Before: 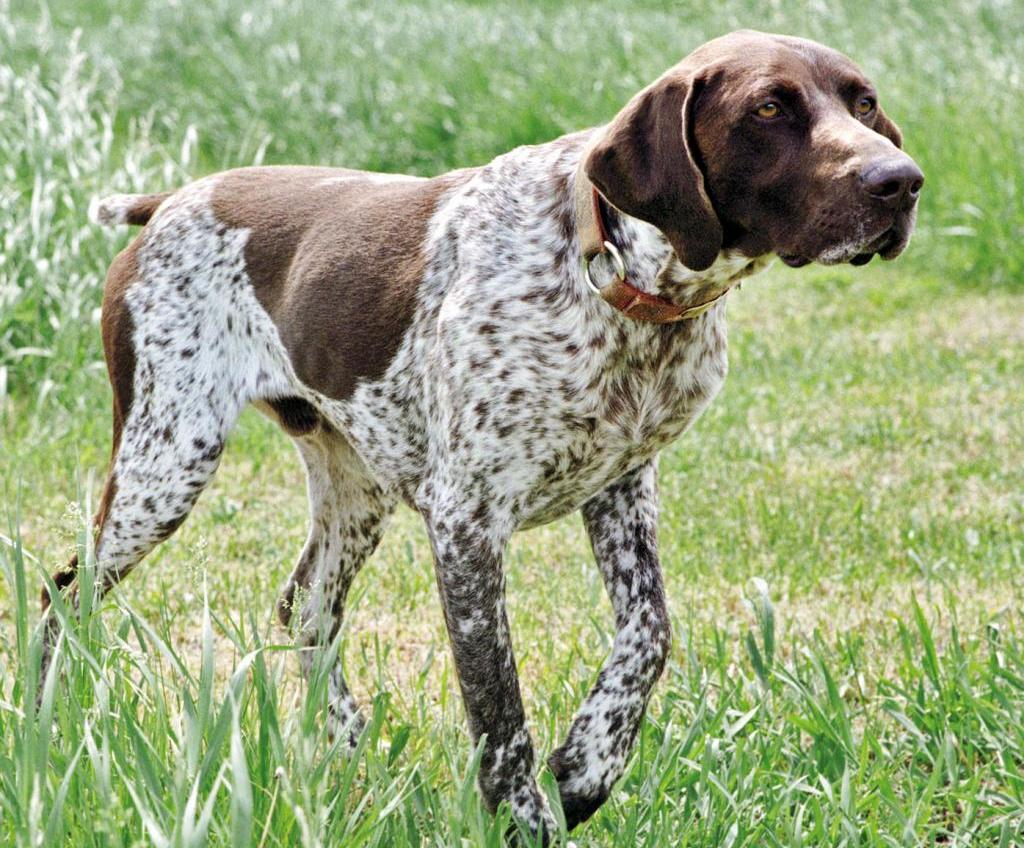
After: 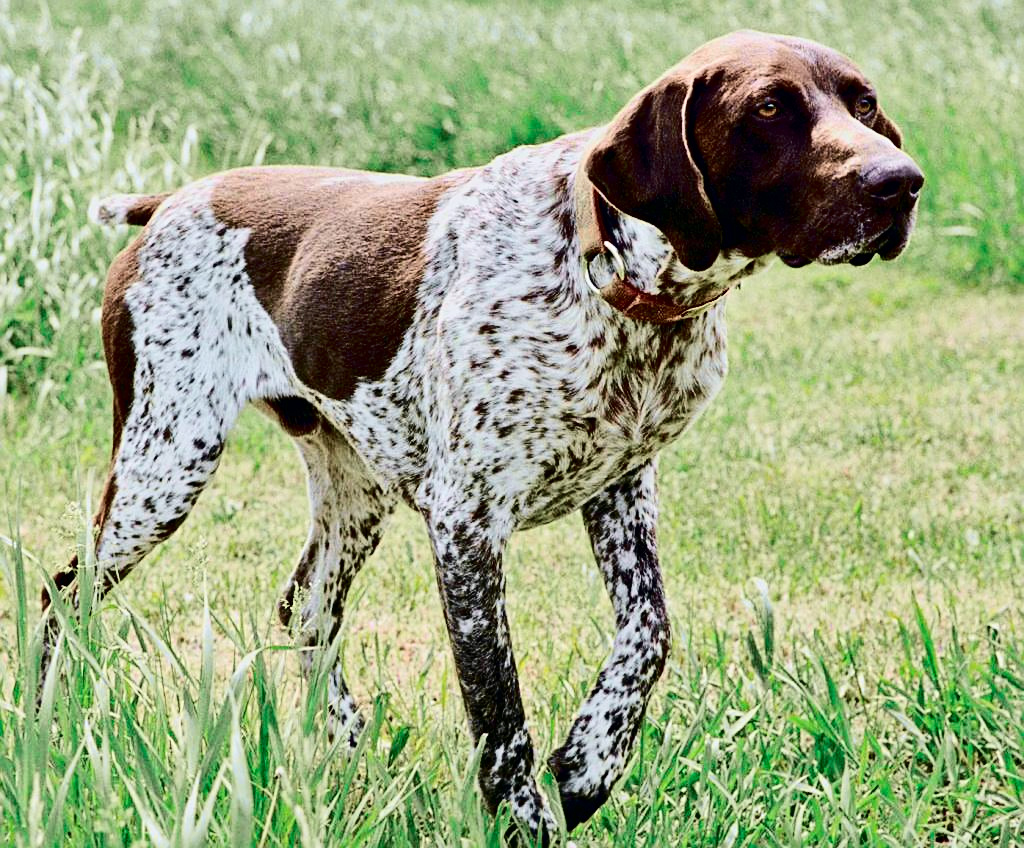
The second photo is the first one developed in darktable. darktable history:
tone curve: curves: ch0 [(0, 0) (0.049, 0.01) (0.154, 0.081) (0.491, 0.56) (0.739, 0.794) (0.992, 0.937)]; ch1 [(0, 0) (0.172, 0.123) (0.317, 0.272) (0.401, 0.422) (0.499, 0.497) (0.531, 0.54) (0.615, 0.603) (0.741, 0.783) (1, 1)]; ch2 [(0, 0) (0.411, 0.424) (0.462, 0.464) (0.502, 0.489) (0.544, 0.551) (0.686, 0.638) (1, 1)], color space Lab, independent channels, preserve colors none
sharpen: on, module defaults
contrast brightness saturation: contrast 0.12, brightness -0.12, saturation 0.2
